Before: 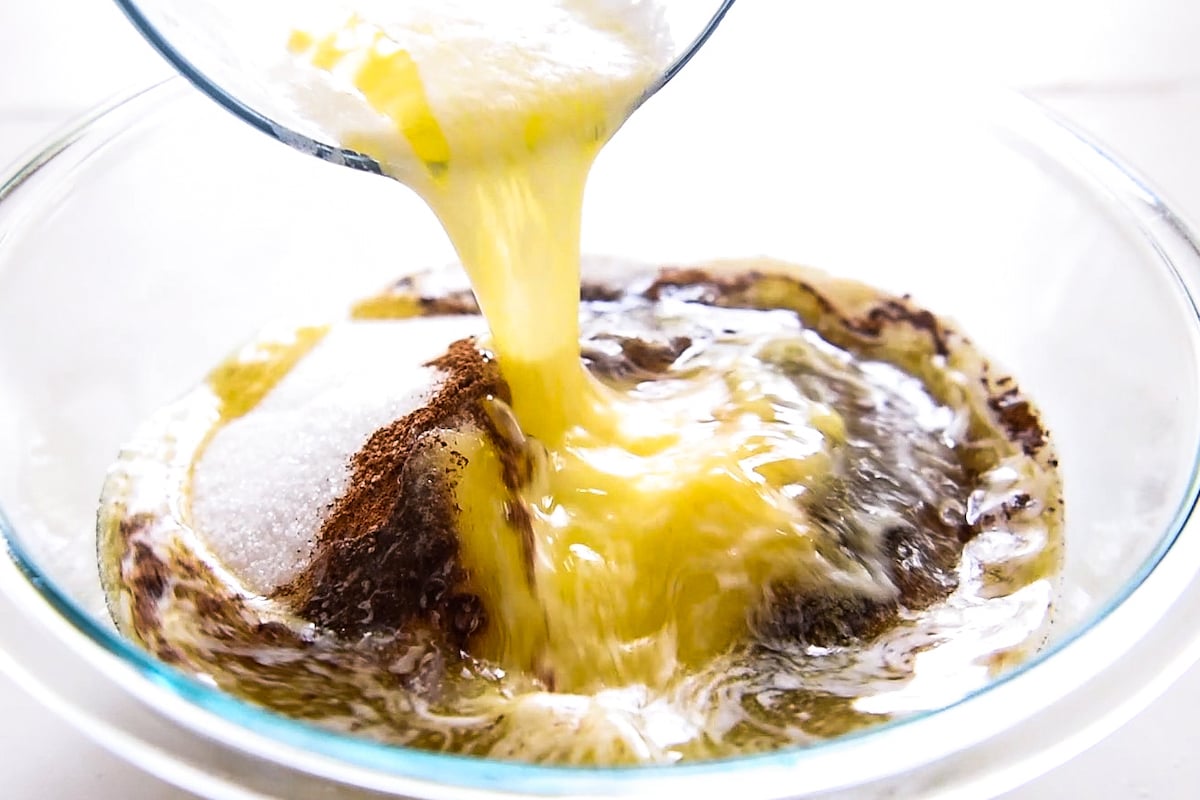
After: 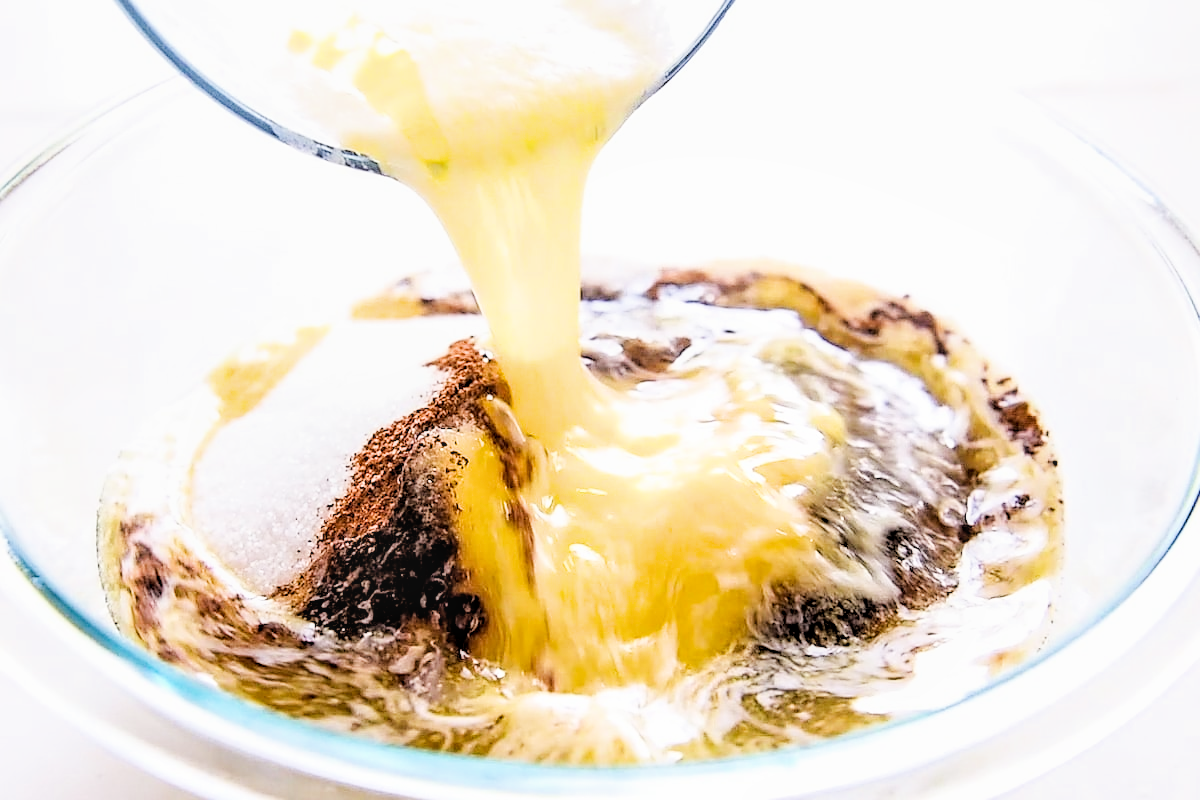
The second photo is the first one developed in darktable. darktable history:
filmic rgb: black relative exposure -2.7 EV, white relative exposure 4.56 EV, hardness 1.71, contrast 1.242
sharpen: radius 1.601, amount 0.377, threshold 1.178
local contrast: on, module defaults
exposure: black level correction 0, exposure 1.509 EV, compensate exposure bias true, compensate highlight preservation false
